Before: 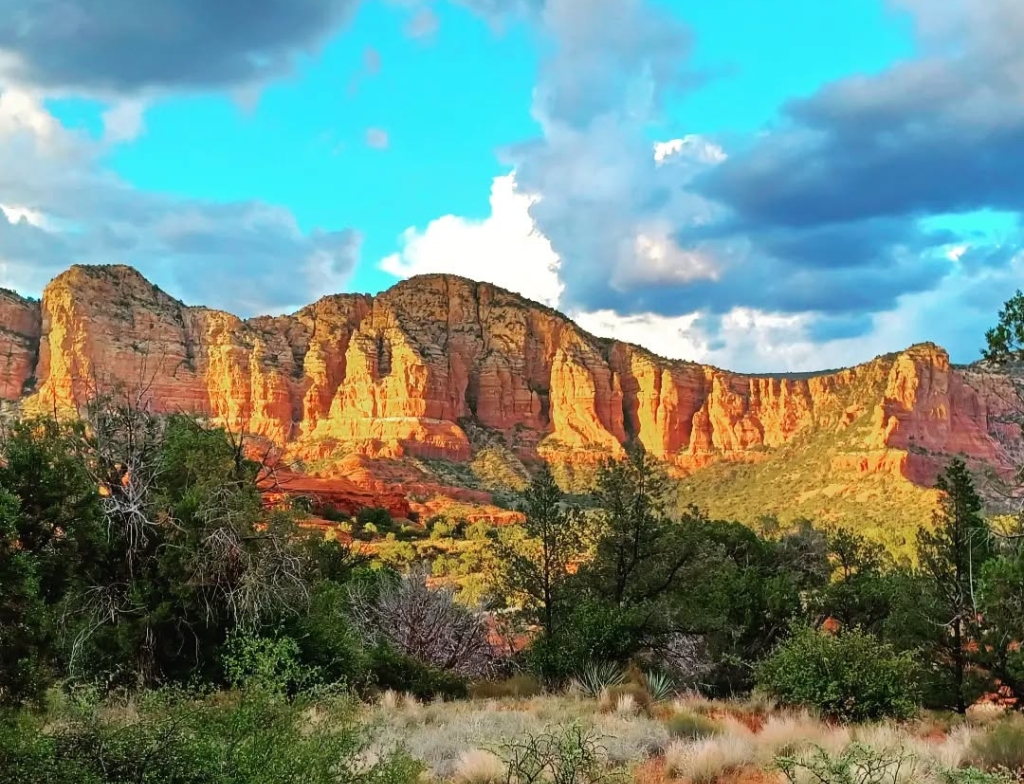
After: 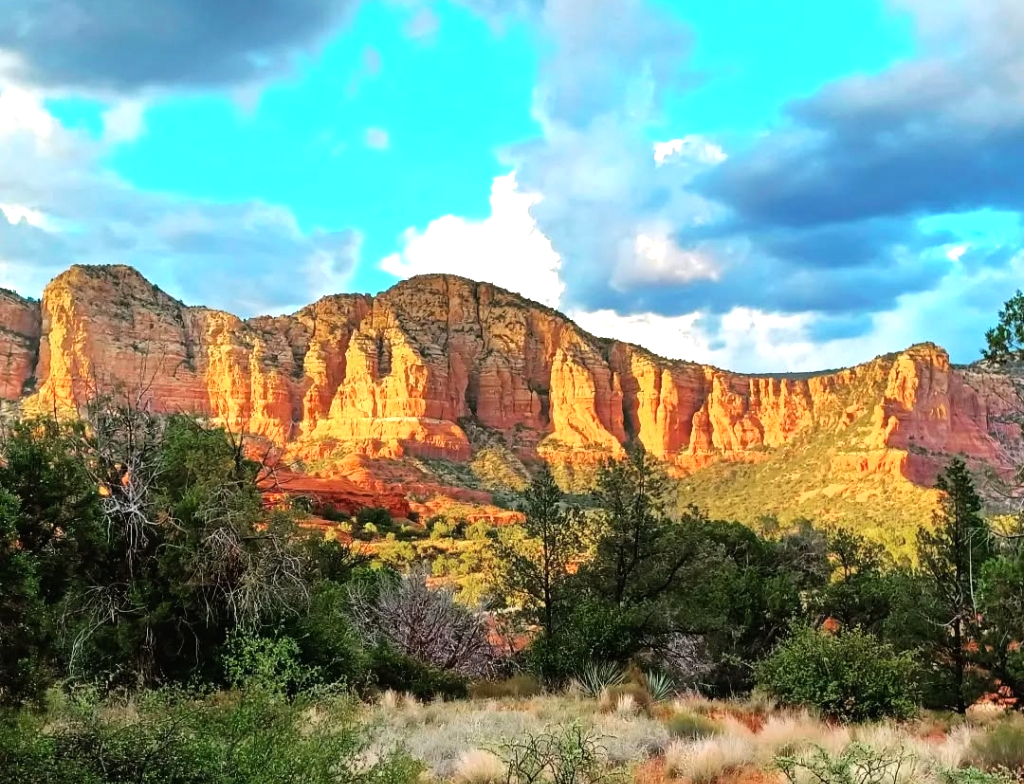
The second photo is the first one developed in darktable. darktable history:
tone equalizer: -8 EV -0.436 EV, -7 EV -0.418 EV, -6 EV -0.356 EV, -5 EV -0.201 EV, -3 EV 0.231 EV, -2 EV 0.326 EV, -1 EV 0.387 EV, +0 EV 0.416 EV
